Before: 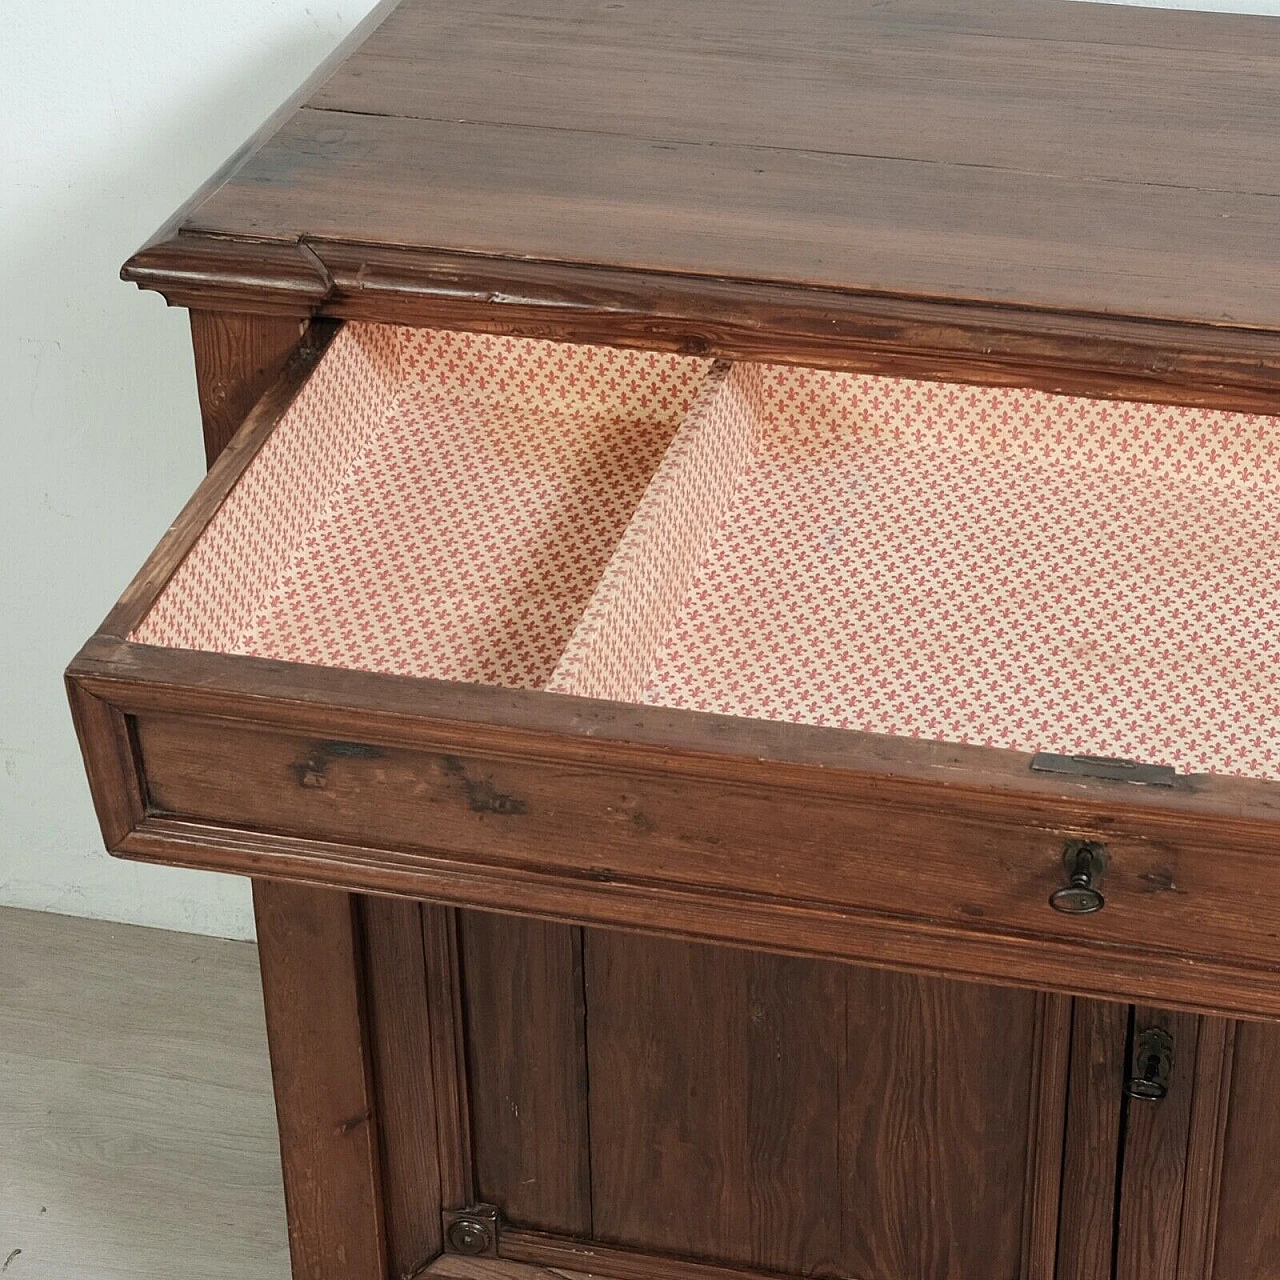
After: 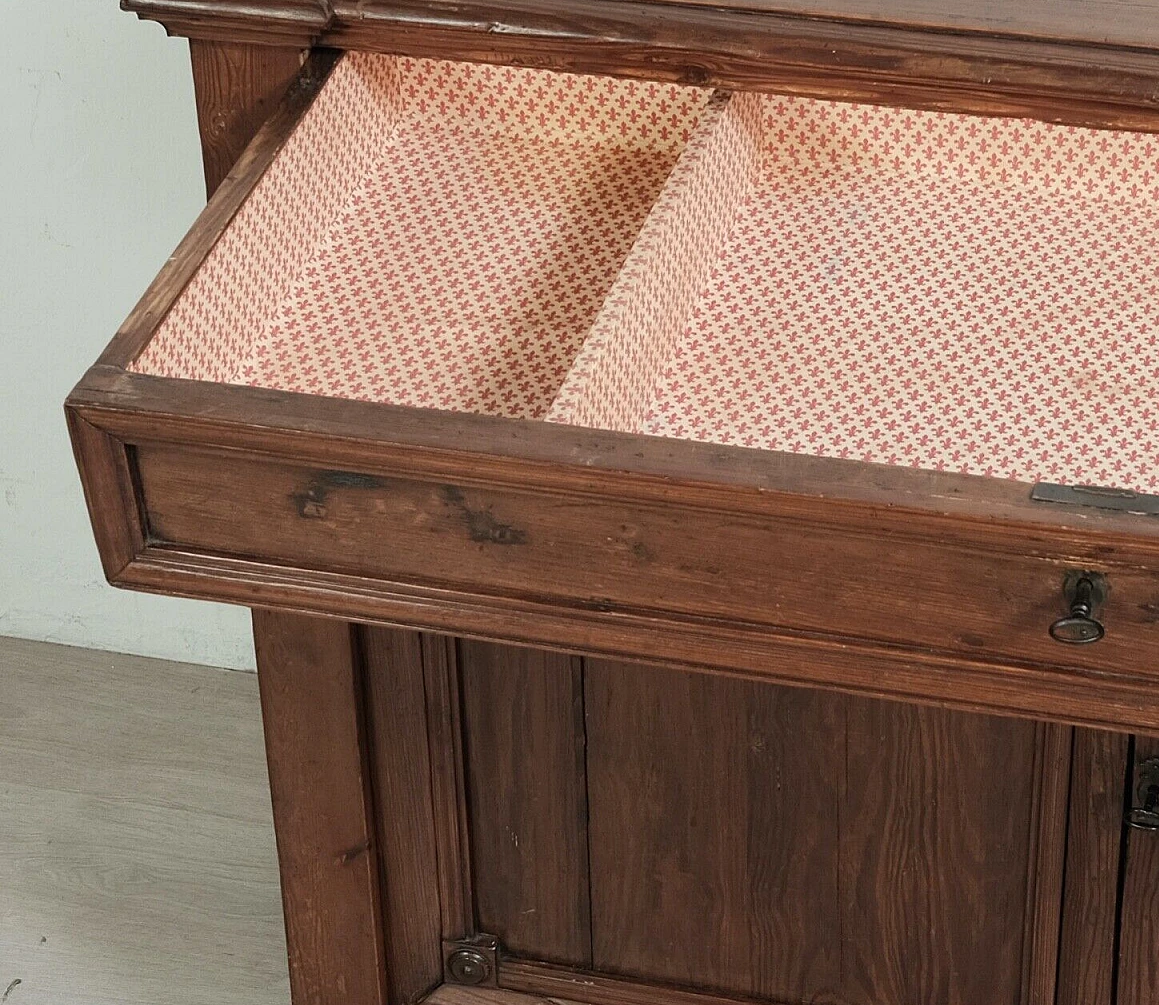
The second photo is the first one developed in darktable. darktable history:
crop: top 21.108%, right 9.384%, bottom 0.317%
